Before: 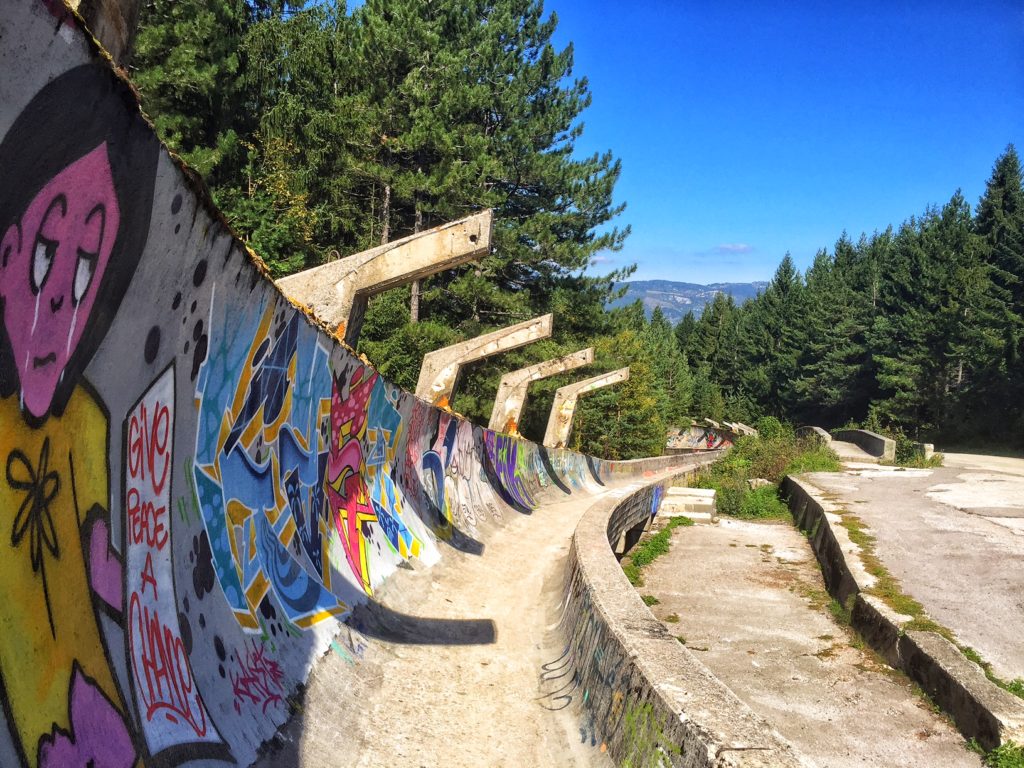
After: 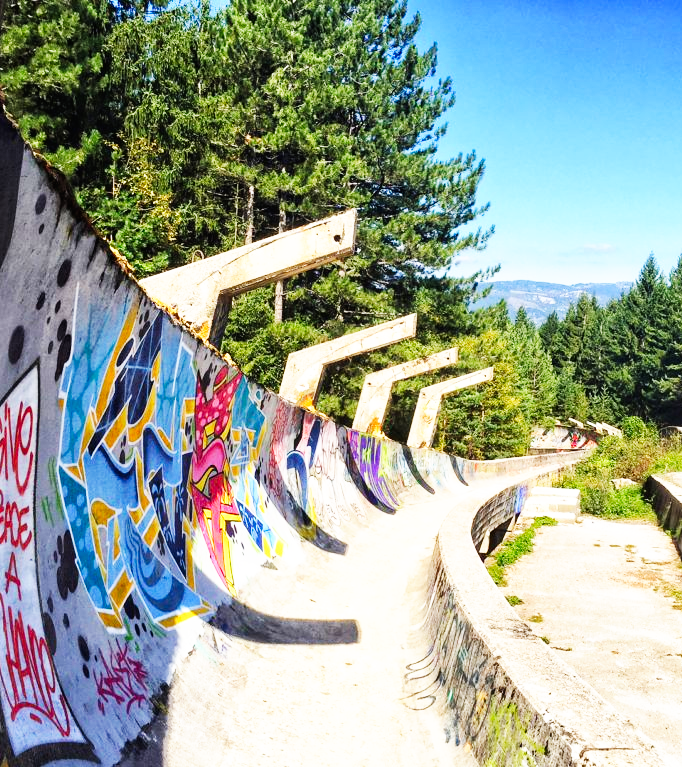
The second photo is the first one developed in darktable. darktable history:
base curve: curves: ch0 [(0, 0) (0.007, 0.004) (0.027, 0.03) (0.046, 0.07) (0.207, 0.54) (0.442, 0.872) (0.673, 0.972) (1, 1)], preserve colors none
crop and rotate: left 13.342%, right 19.991%
